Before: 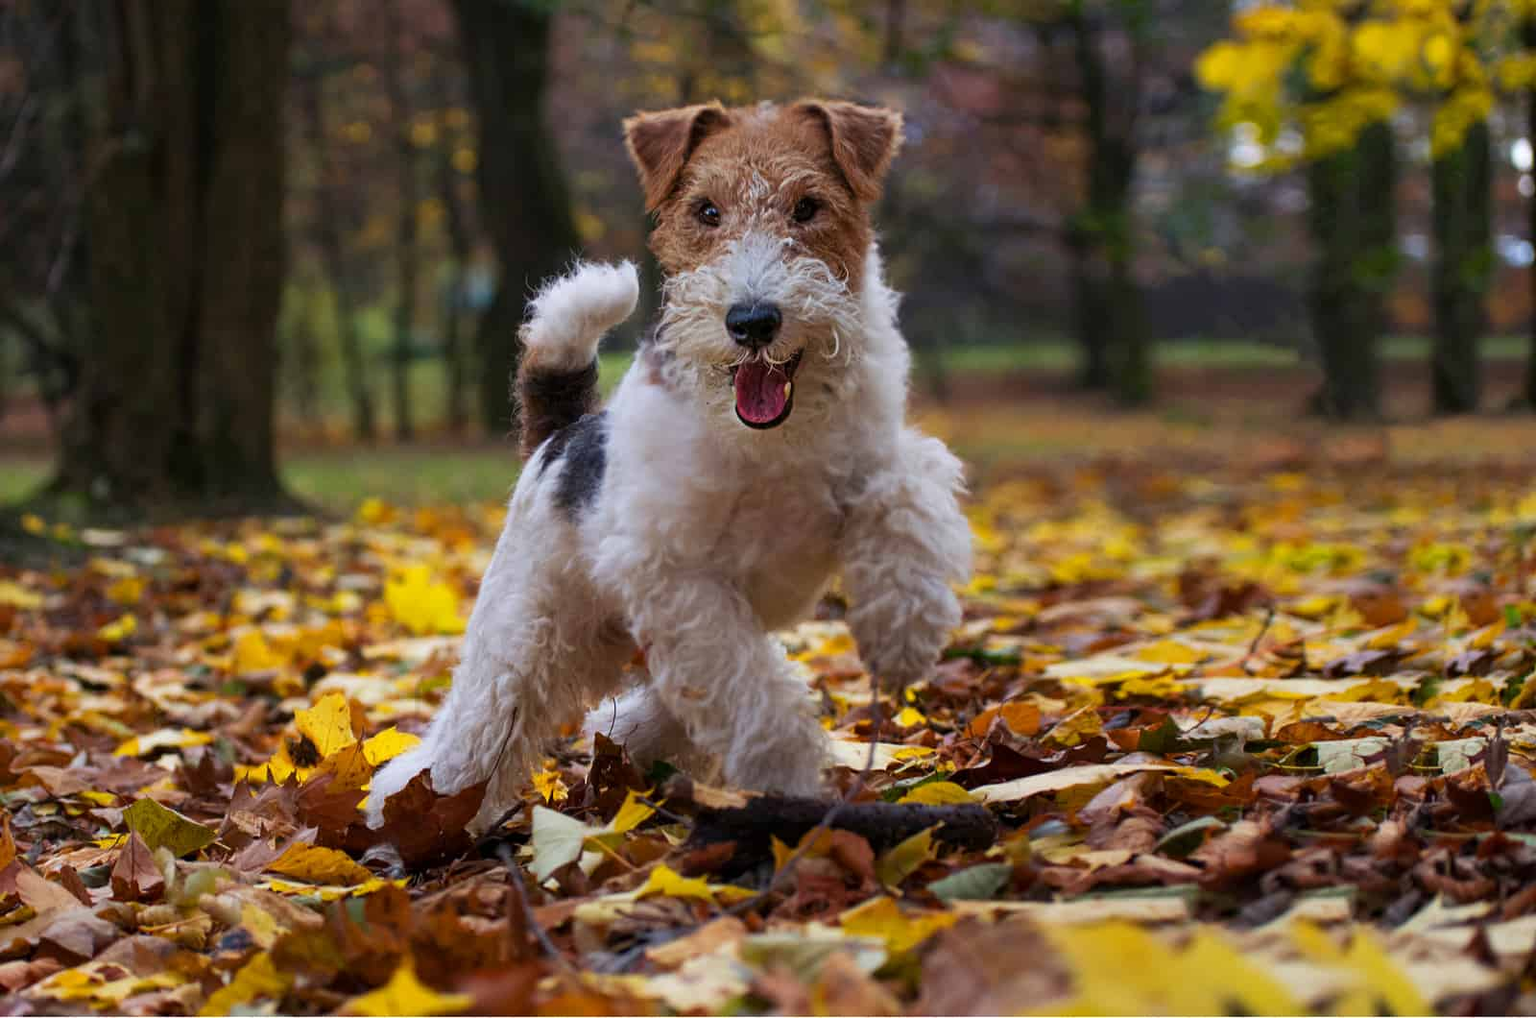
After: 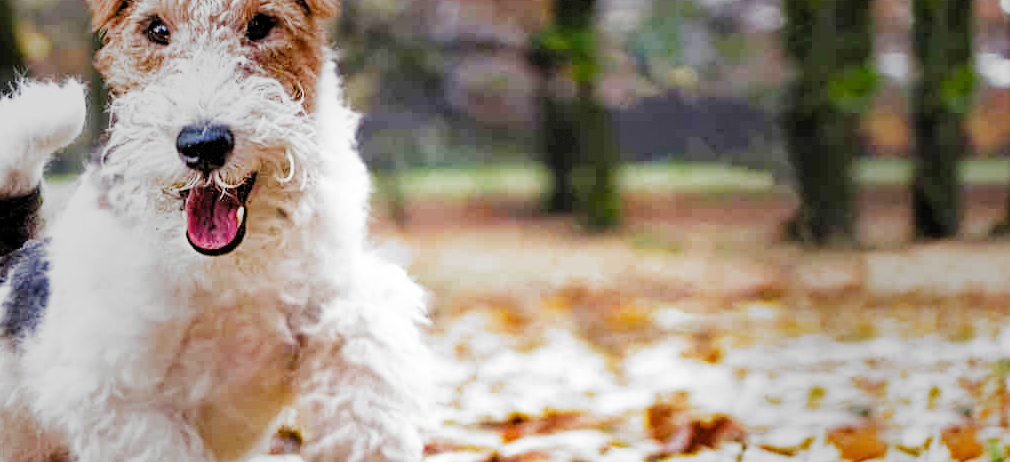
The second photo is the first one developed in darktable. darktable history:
vignetting: fall-off start 32.1%, fall-off radius 34.84%, brightness -0.312, saturation -0.064, center (-0.03, 0.242), dithering 8-bit output
filmic rgb: black relative exposure -5.01 EV, white relative exposure 3.98 EV, hardness 2.89, contrast 1.299, highlights saturation mix -29.15%, add noise in highlights 0.001, preserve chrominance no, color science v3 (2019), use custom middle-gray values true, contrast in highlights soft
exposure: exposure 2.032 EV, compensate highlight preservation false
crop: left 36.292%, top 18.08%, right 0.544%, bottom 38.295%
